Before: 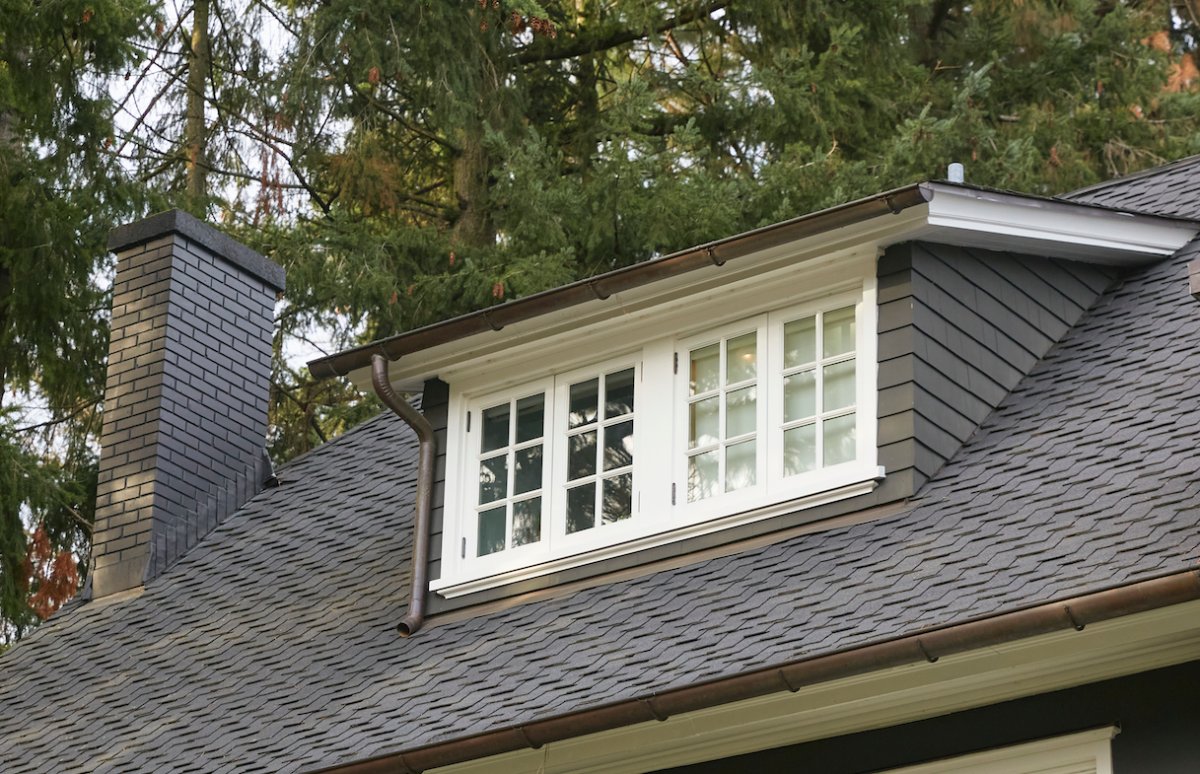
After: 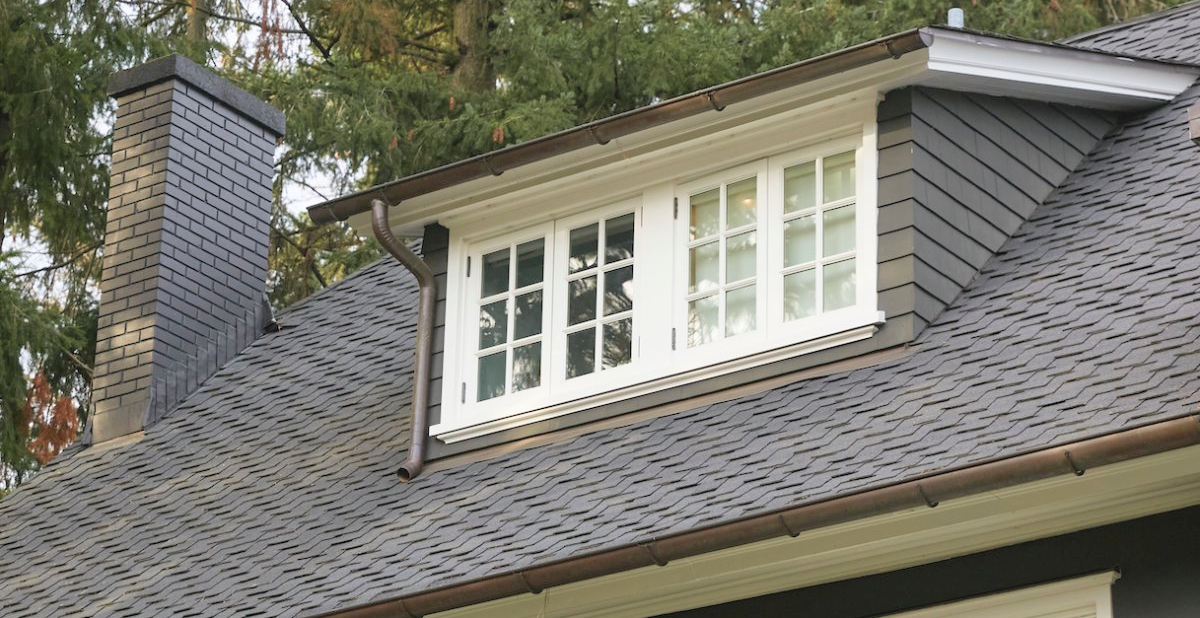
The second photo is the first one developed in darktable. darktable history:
contrast brightness saturation: brightness 0.127
crop and rotate: top 20.073%
